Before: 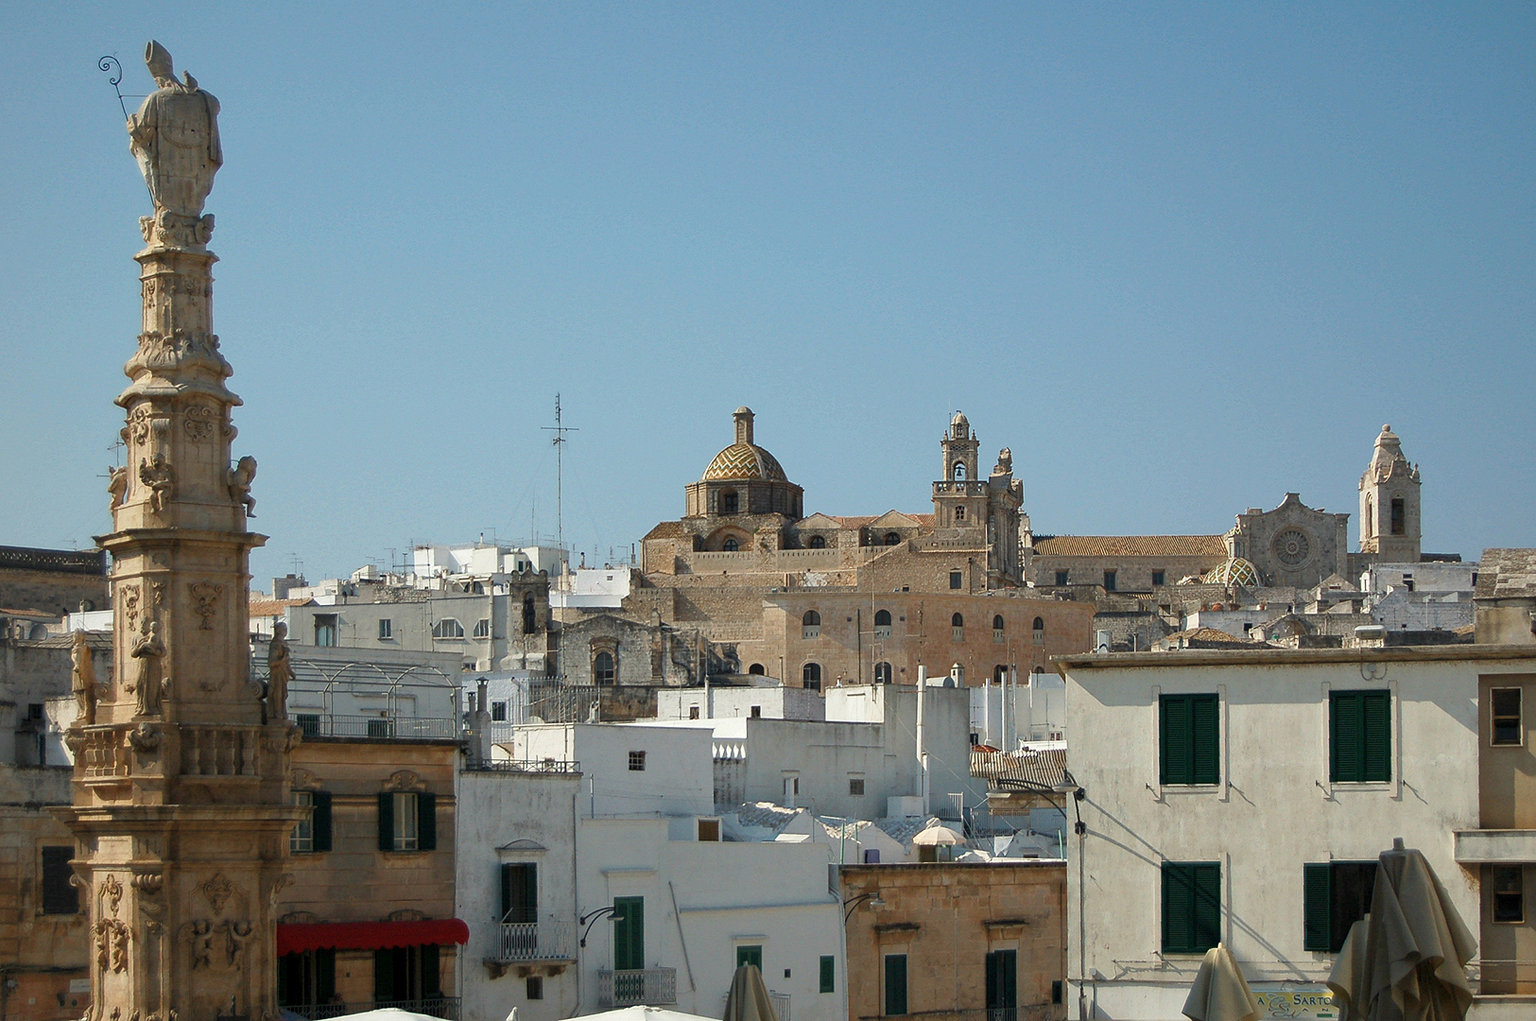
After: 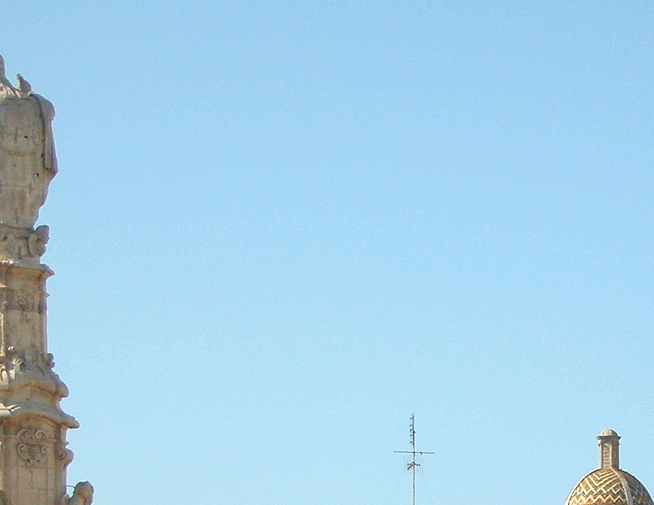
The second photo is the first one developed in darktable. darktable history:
crop and rotate: left 10.959%, top 0.093%, right 48.775%, bottom 53.068%
exposure: exposure 0.566 EV, compensate highlight preservation false
contrast brightness saturation: brightness 0.154
